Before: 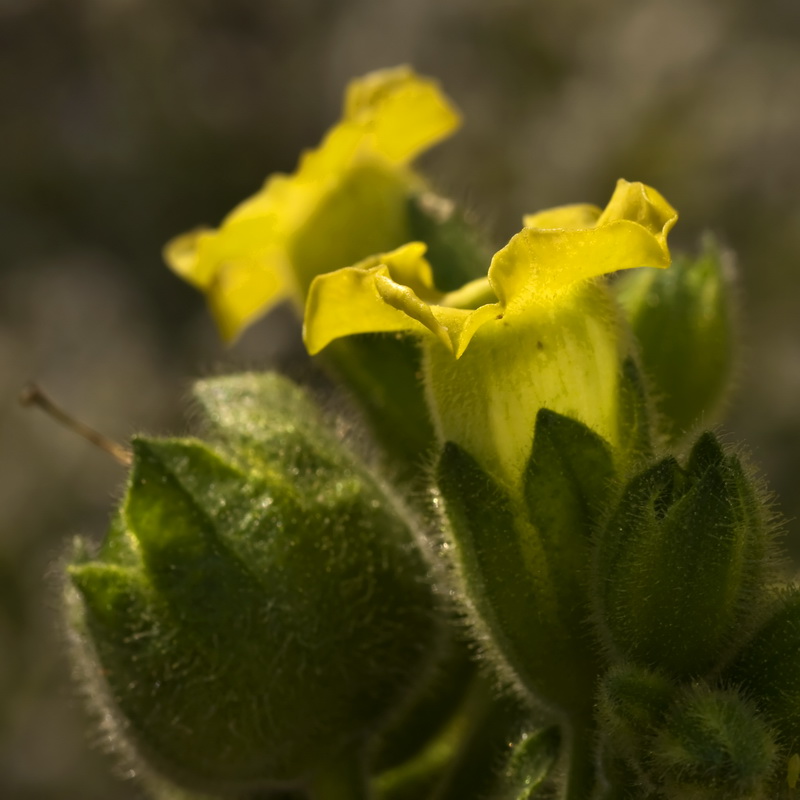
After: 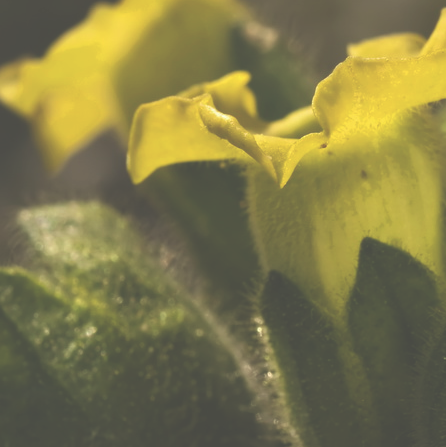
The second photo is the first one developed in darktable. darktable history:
crop and rotate: left 22.085%, top 21.523%, right 22.16%, bottom 22.521%
exposure: black level correction -0.064, exposure -0.049 EV, compensate highlight preservation false
